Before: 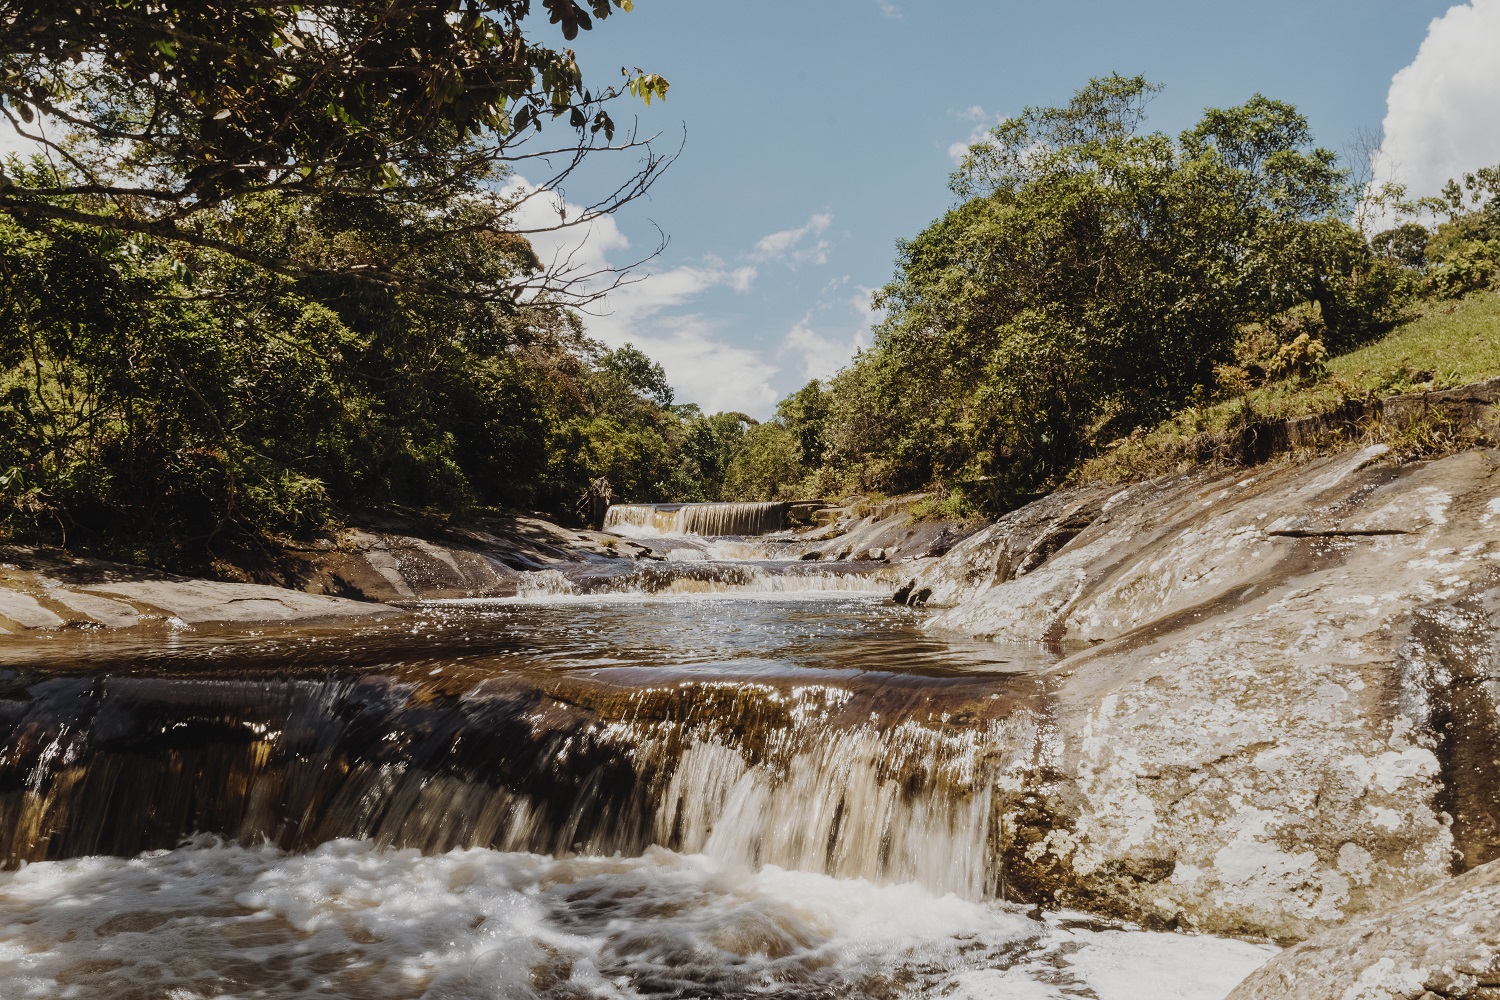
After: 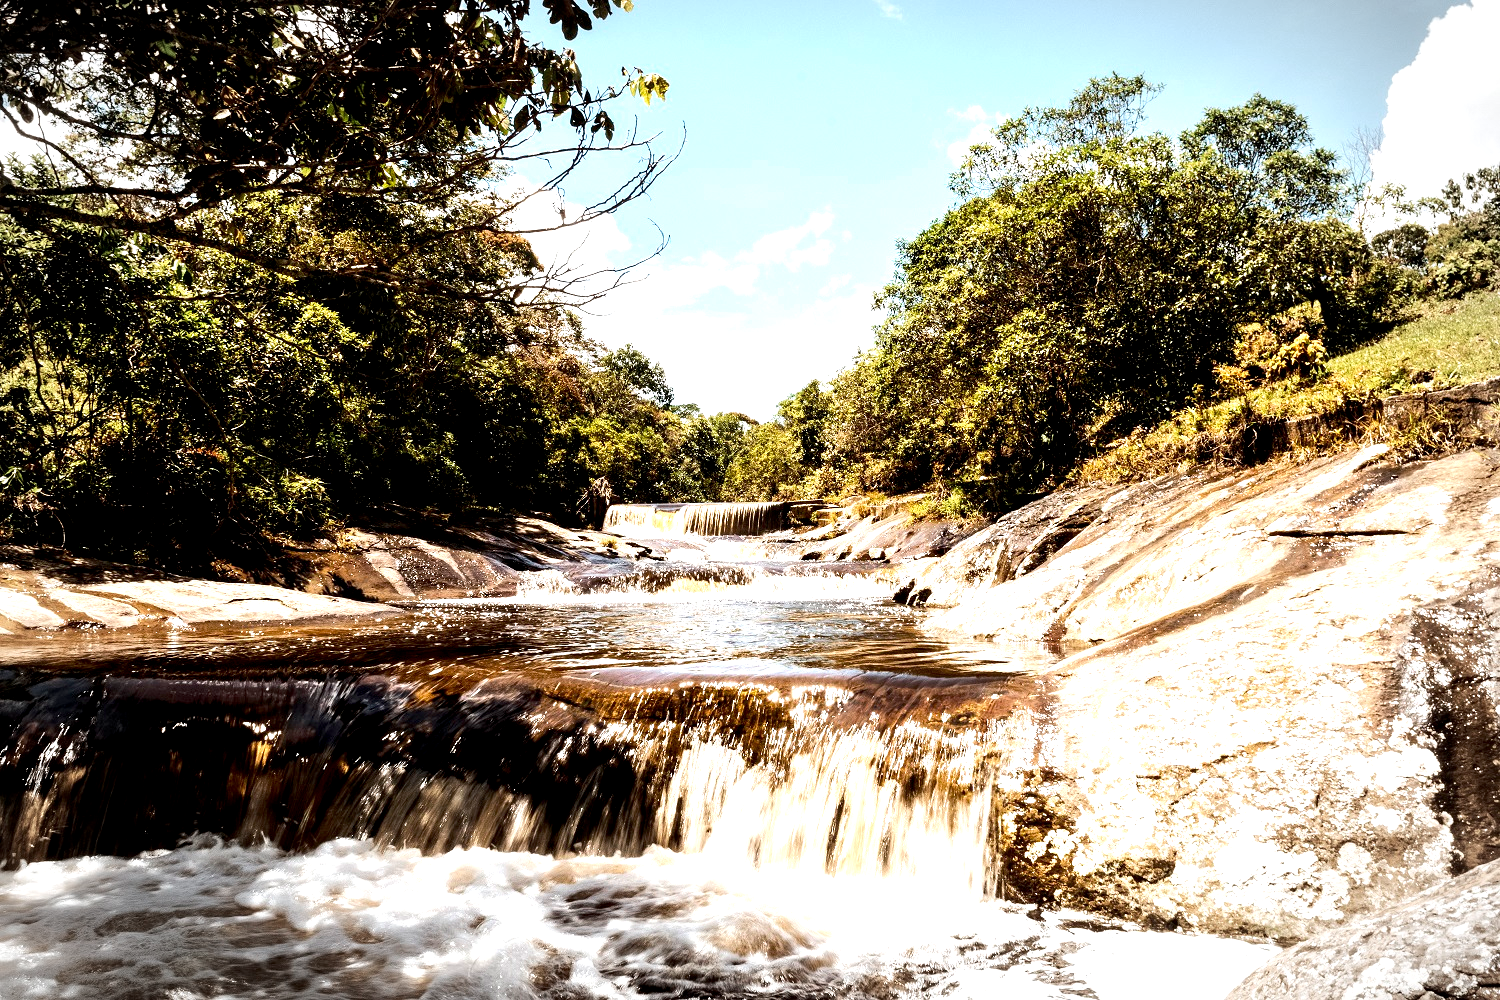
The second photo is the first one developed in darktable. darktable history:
tone equalizer: -8 EV -0.75 EV, -7 EV -0.7 EV, -6 EV -0.6 EV, -5 EV -0.4 EV, -3 EV 0.4 EV, -2 EV 0.6 EV, -1 EV 0.7 EV, +0 EV 0.75 EV, edges refinement/feathering 500, mask exposure compensation -1.57 EV, preserve details no
white balance: emerald 1
vignetting: automatic ratio true
exposure: black level correction 0.008, exposure 0.979 EV, compensate highlight preservation false
